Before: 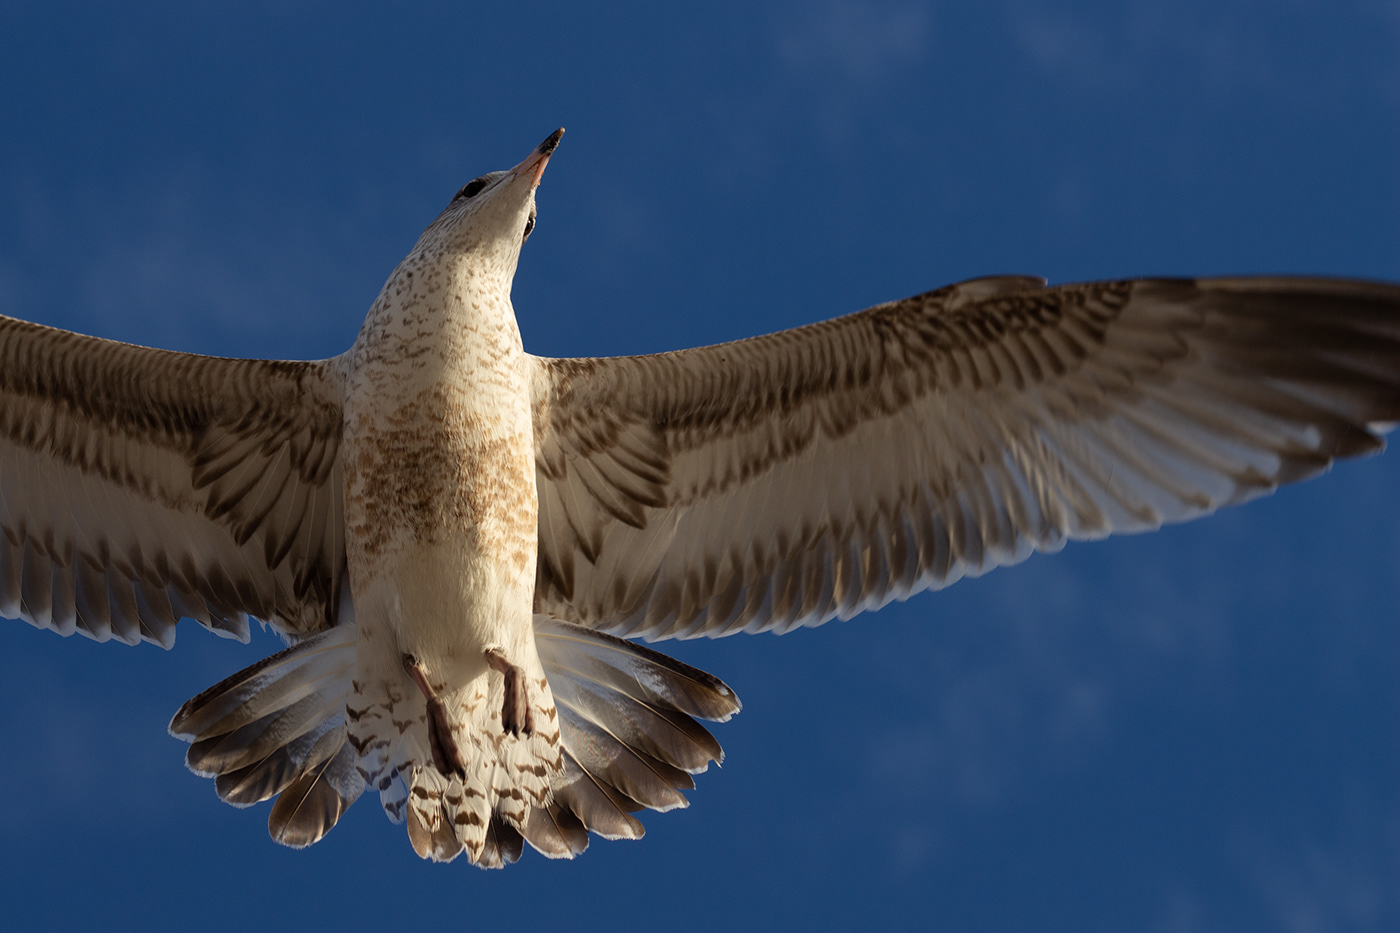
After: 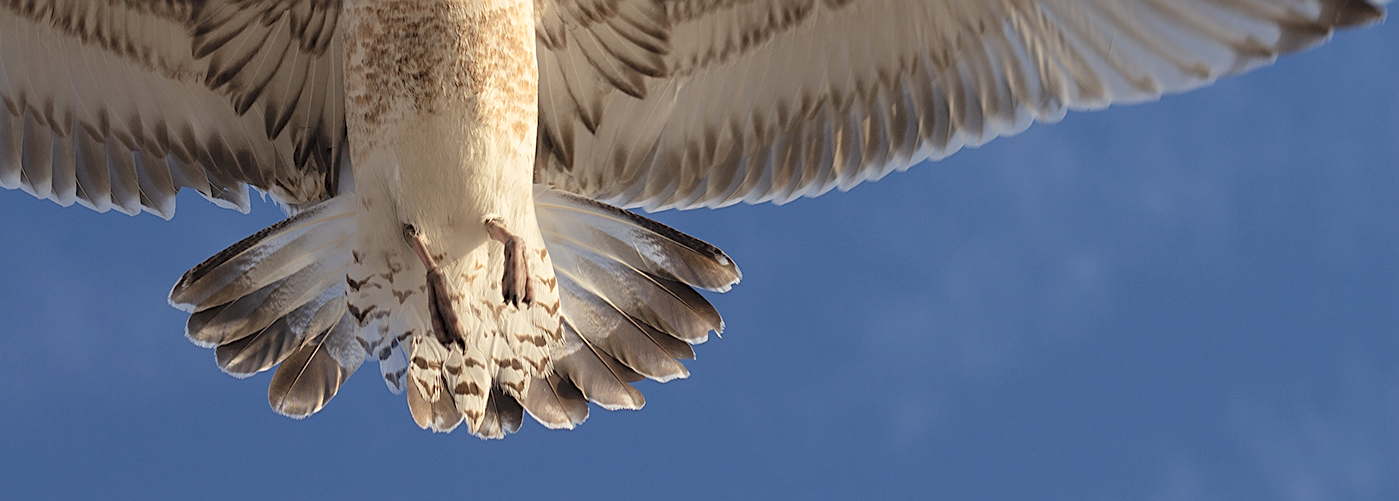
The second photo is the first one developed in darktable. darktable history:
crop and rotate: top 46.237%
contrast brightness saturation: brightness 0.28
sharpen: on, module defaults
